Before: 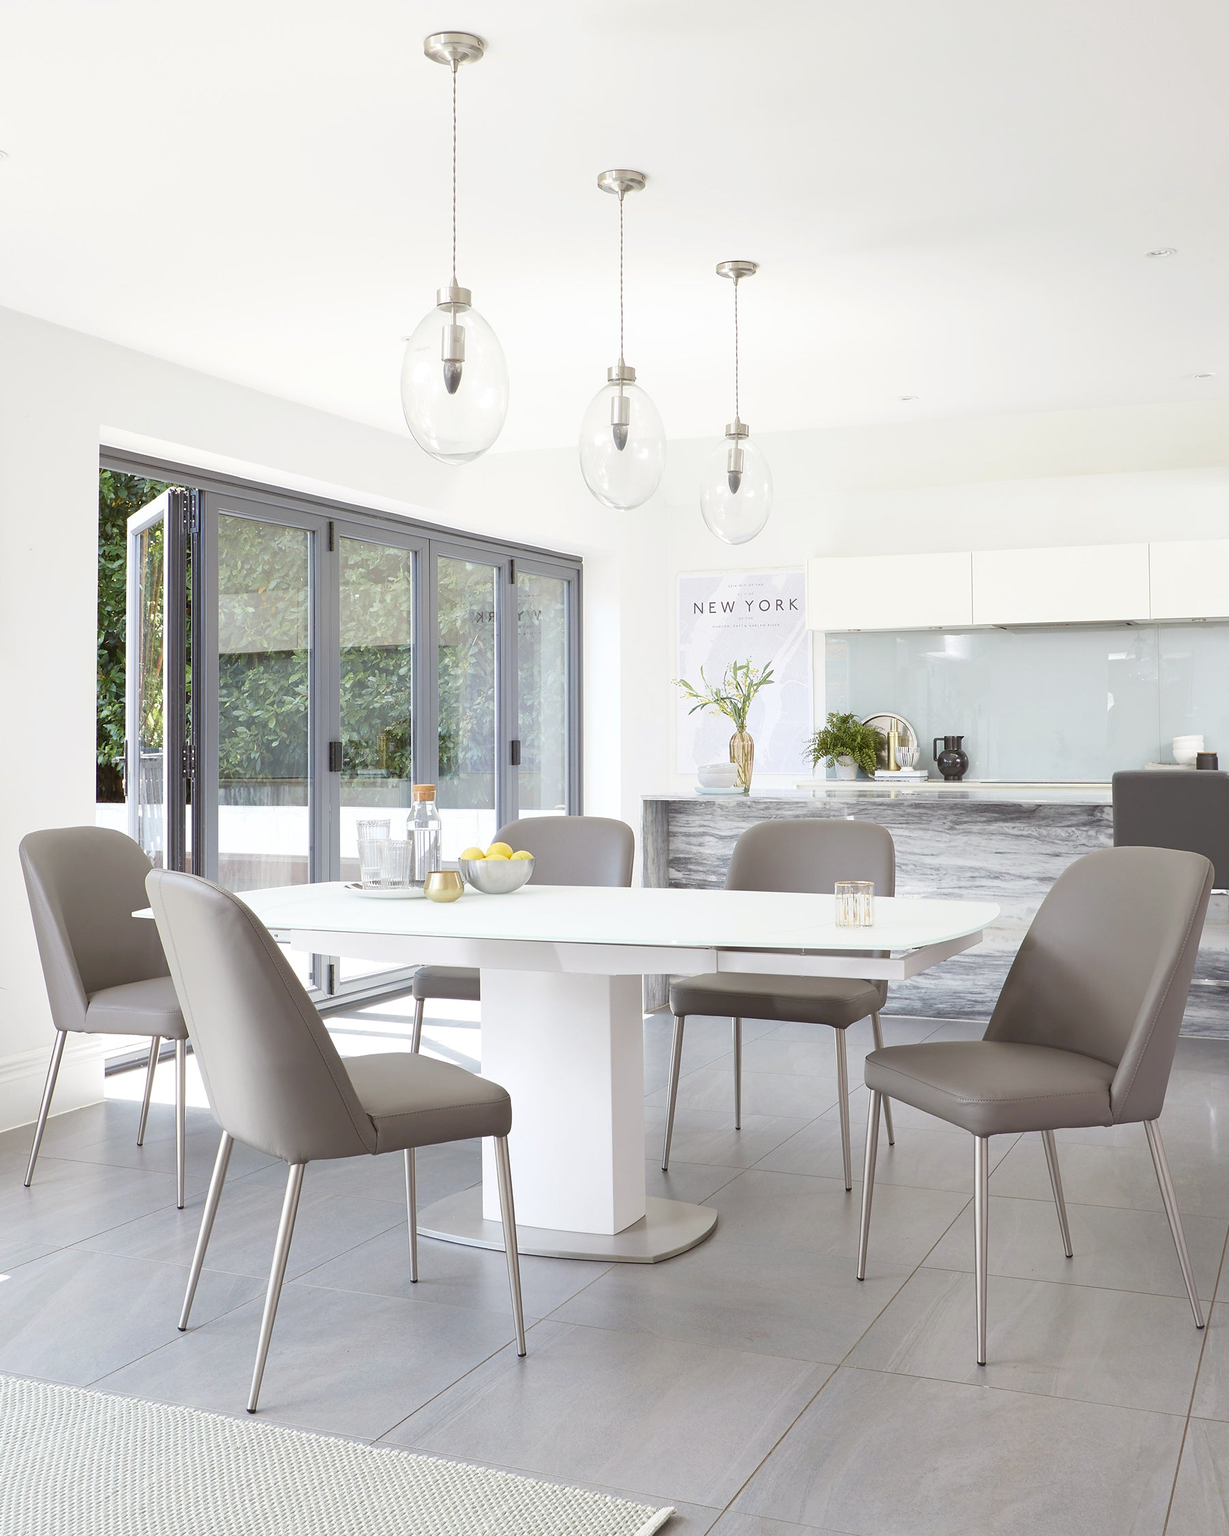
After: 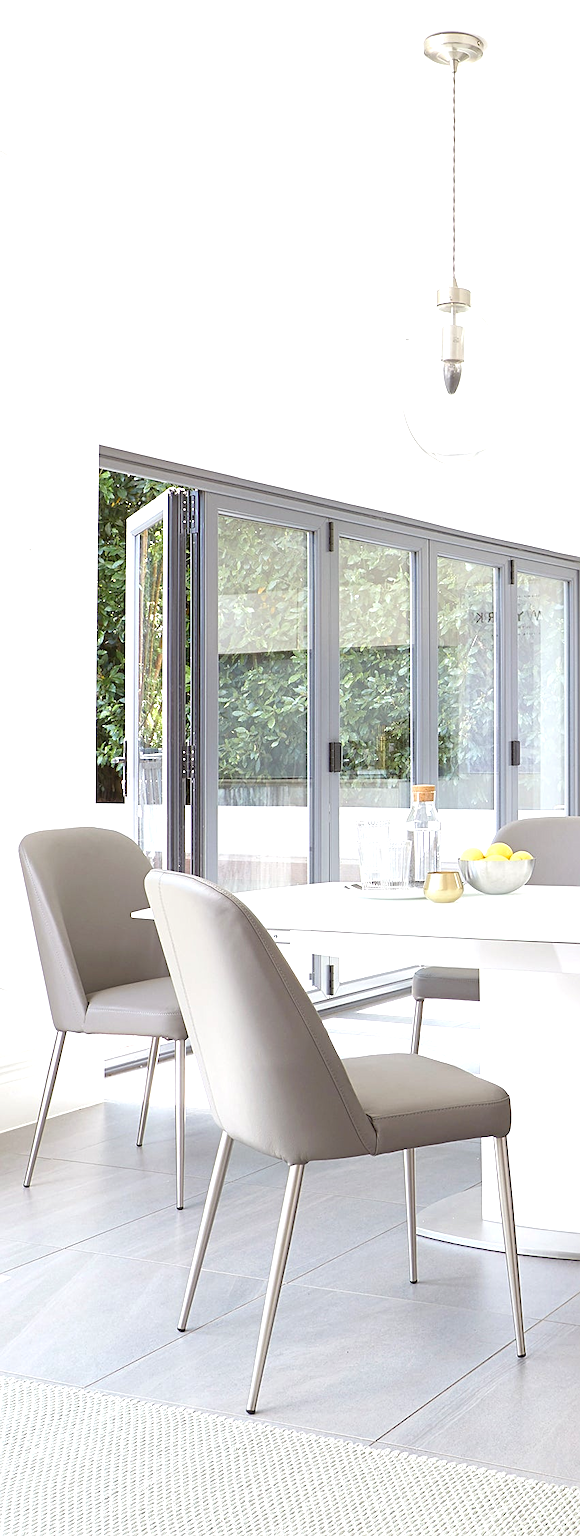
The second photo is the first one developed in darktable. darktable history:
exposure: exposure 0.568 EV, compensate exposure bias true, compensate highlight preservation false
sharpen: radius 2.202, amount 0.384, threshold 0.128
crop and rotate: left 0.059%, top 0%, right 52.683%
